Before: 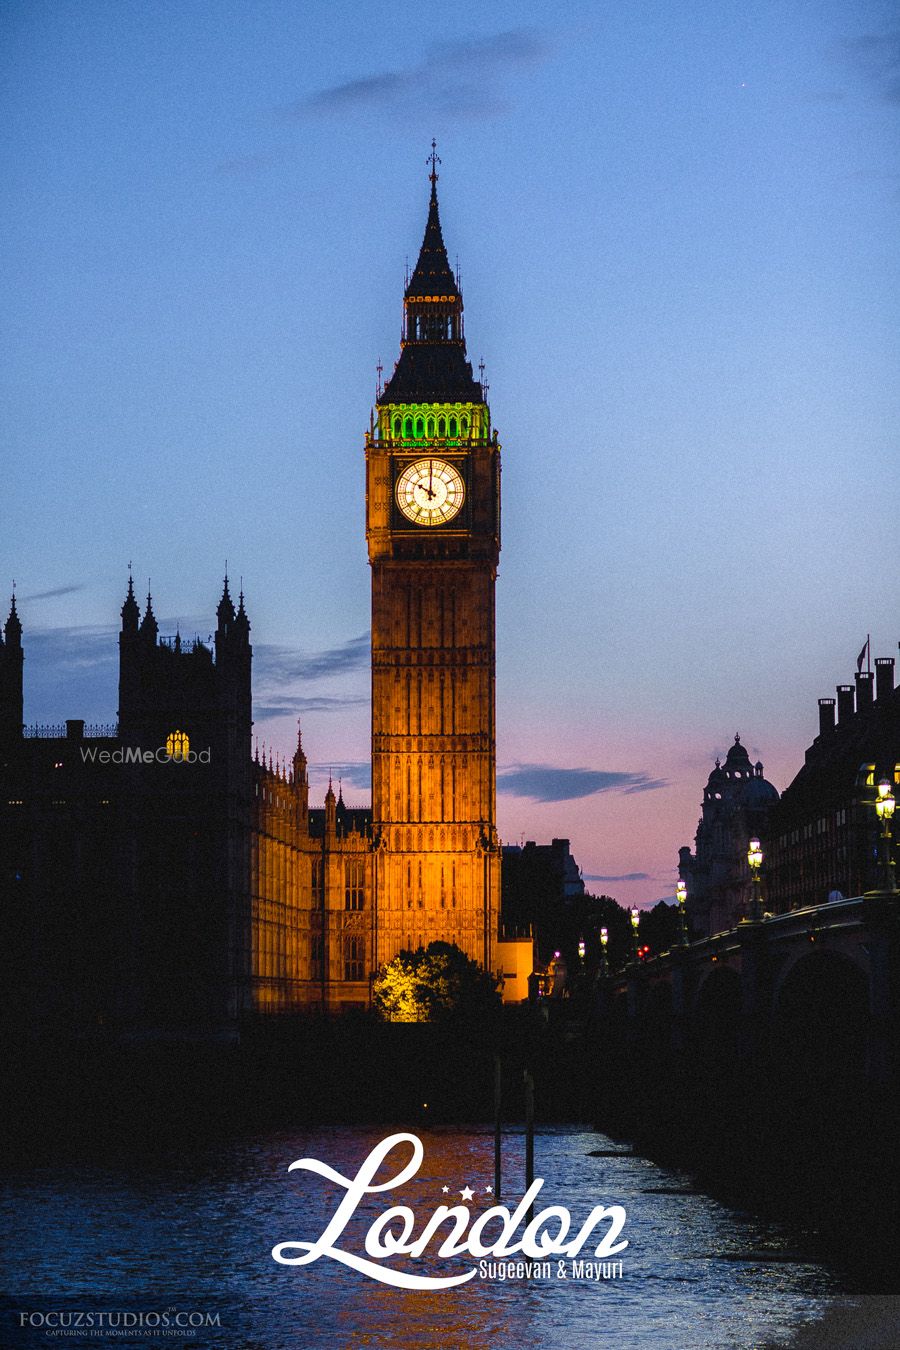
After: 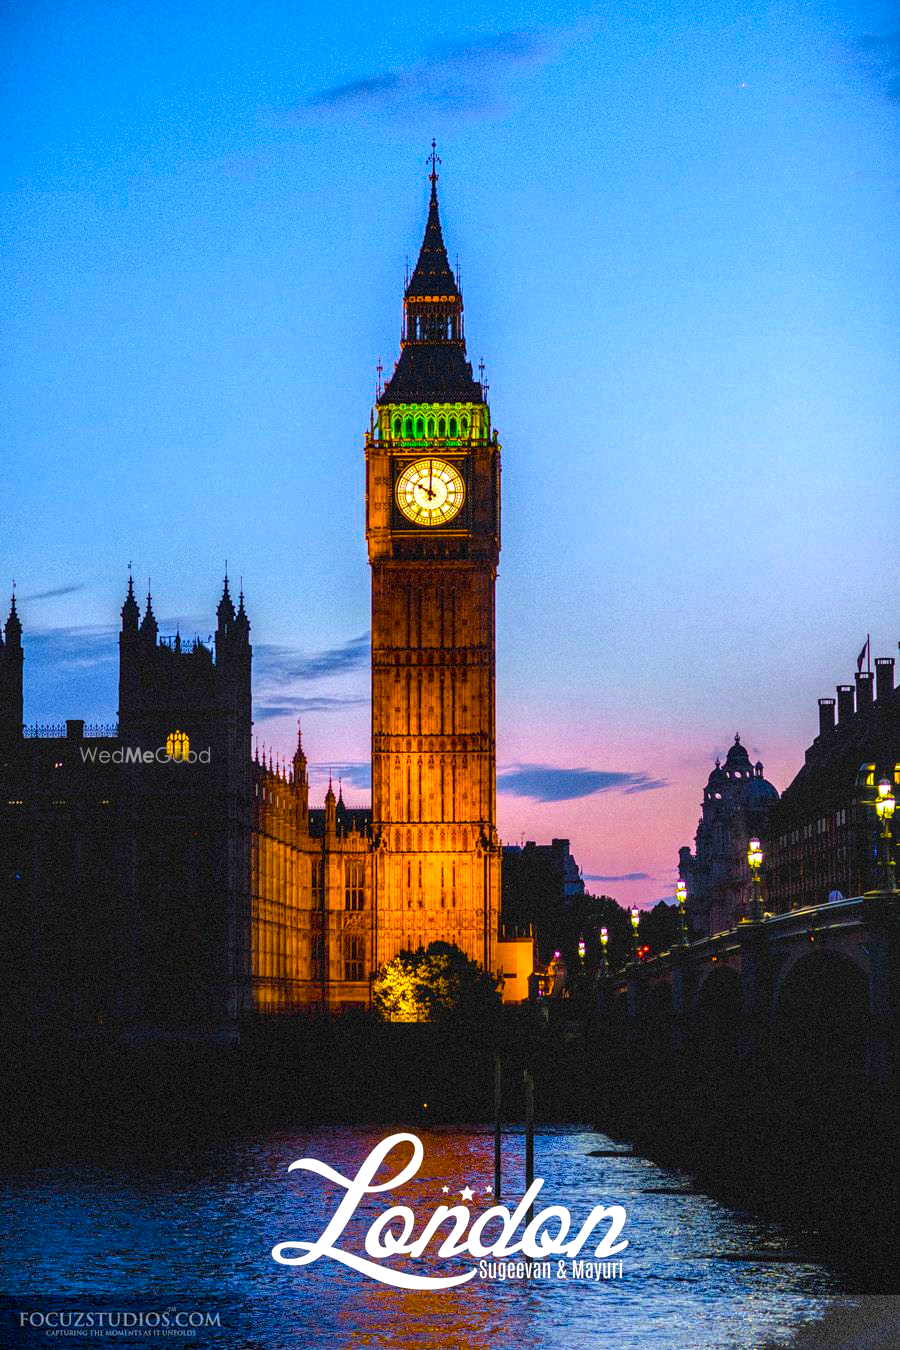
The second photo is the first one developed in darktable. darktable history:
local contrast: detail 130%
color balance rgb: linear chroma grading › global chroma 15.045%, perceptual saturation grading › global saturation 29.765%, perceptual brilliance grading › global brilliance 9.659%, perceptual brilliance grading › shadows 14.962%, global vibrance 20%
